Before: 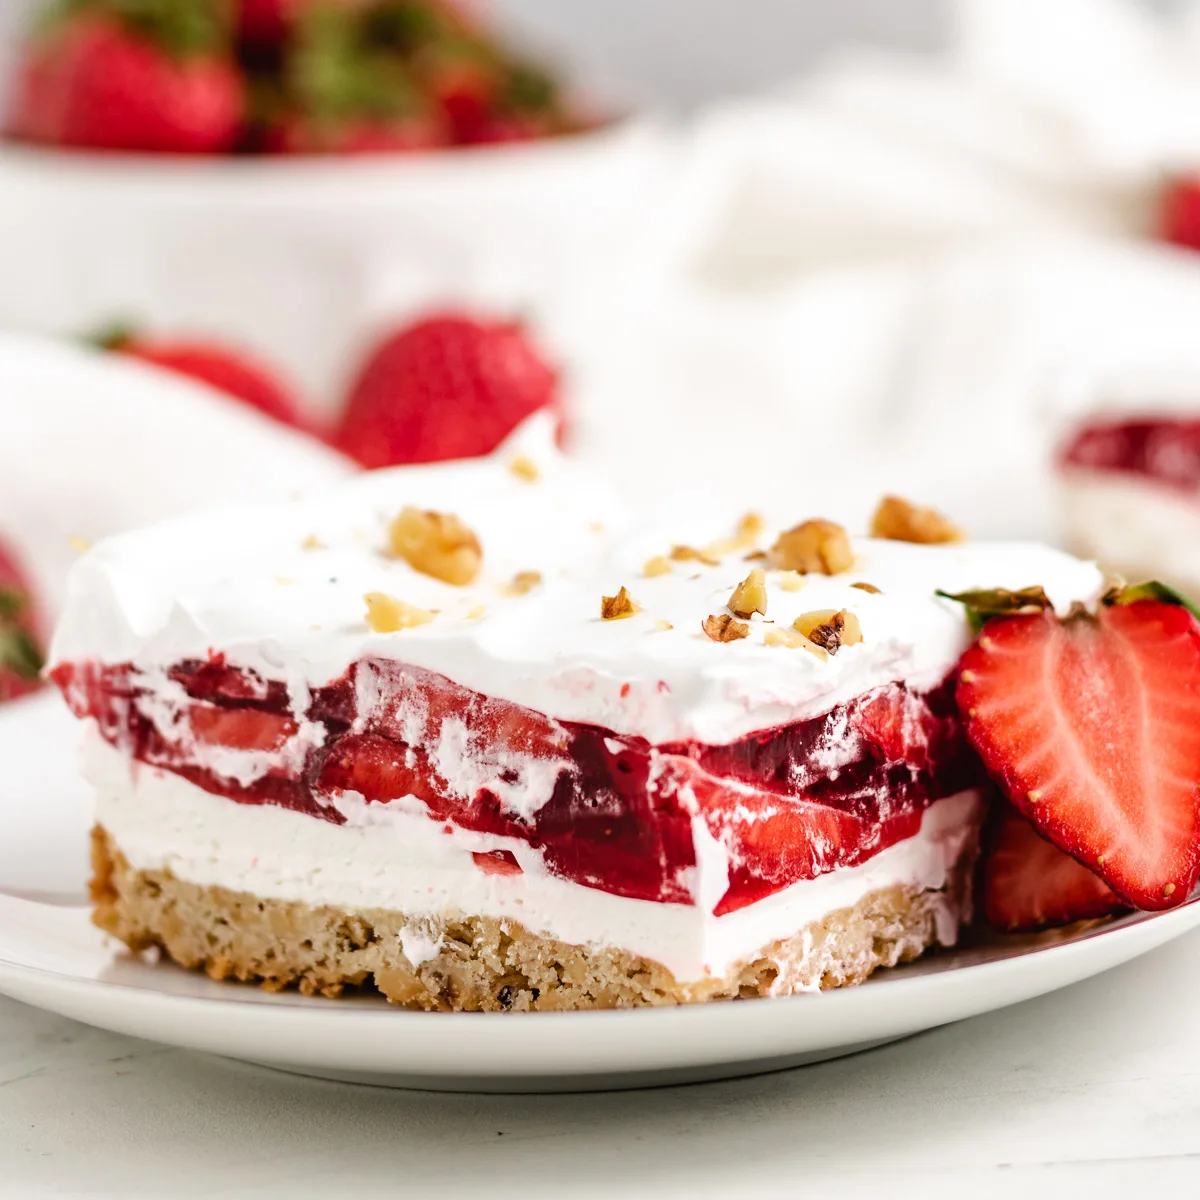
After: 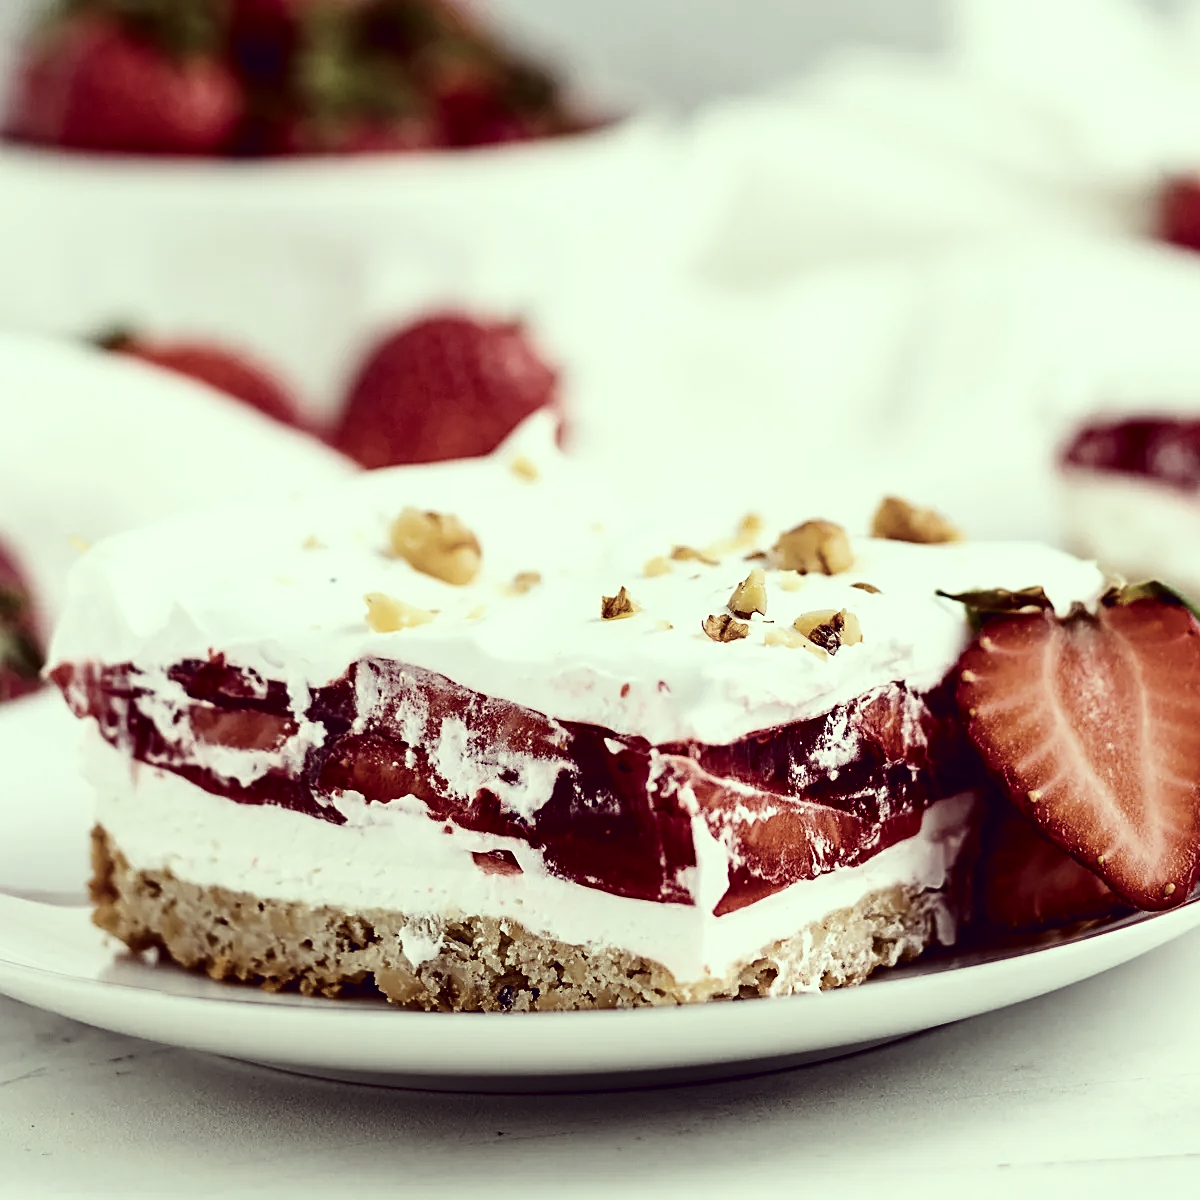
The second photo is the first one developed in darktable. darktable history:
color balance rgb: perceptual saturation grading › global saturation 19.954%
sharpen: on, module defaults
contrast brightness saturation: contrast 0.235, brightness -0.226, saturation 0.143
color correction: highlights a* -20.81, highlights b* 20.07, shadows a* 19.34, shadows b* -20.1, saturation 0.461
